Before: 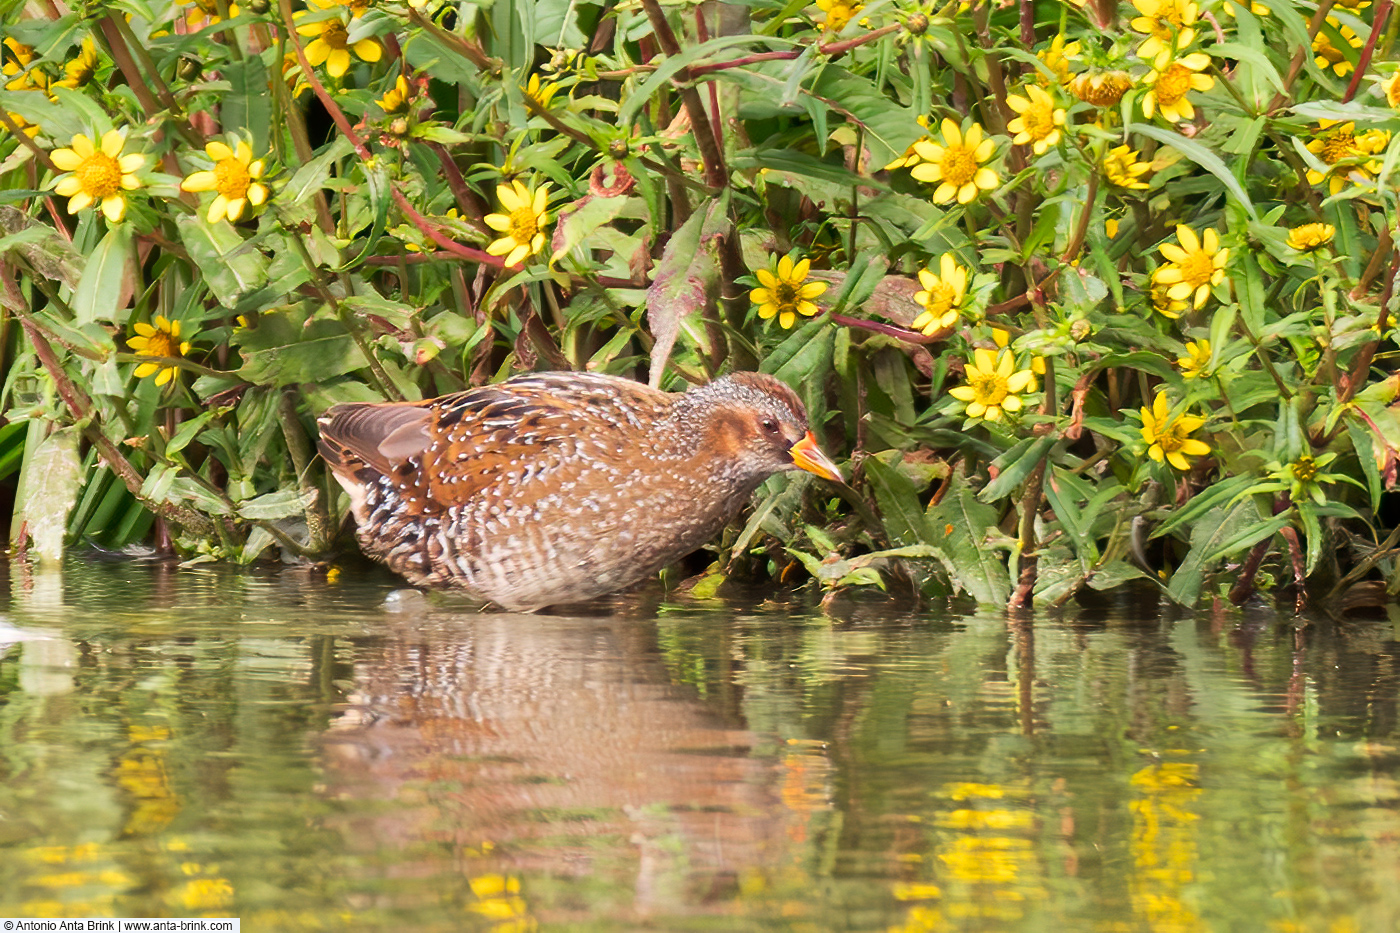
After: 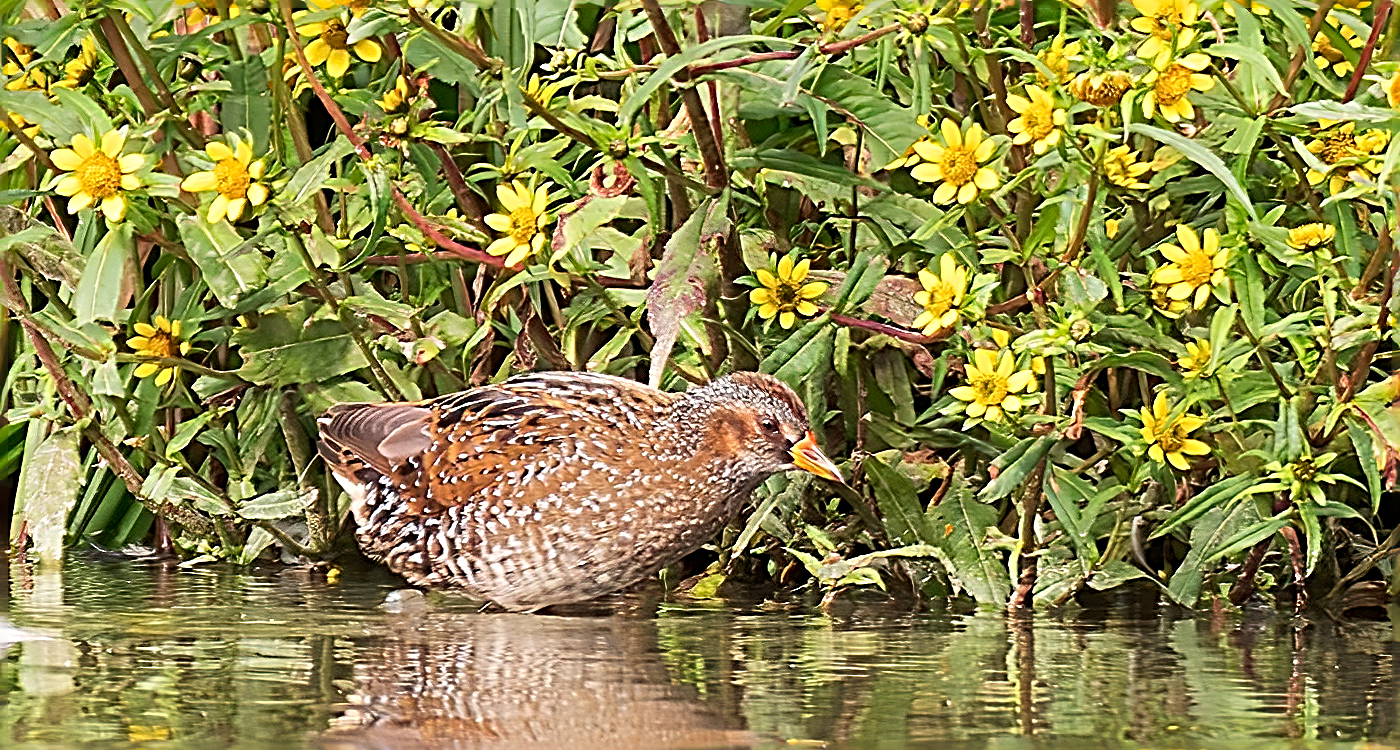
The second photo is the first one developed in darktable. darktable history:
crop: bottom 19.6%
sharpen: radius 3.178, amount 1.733
